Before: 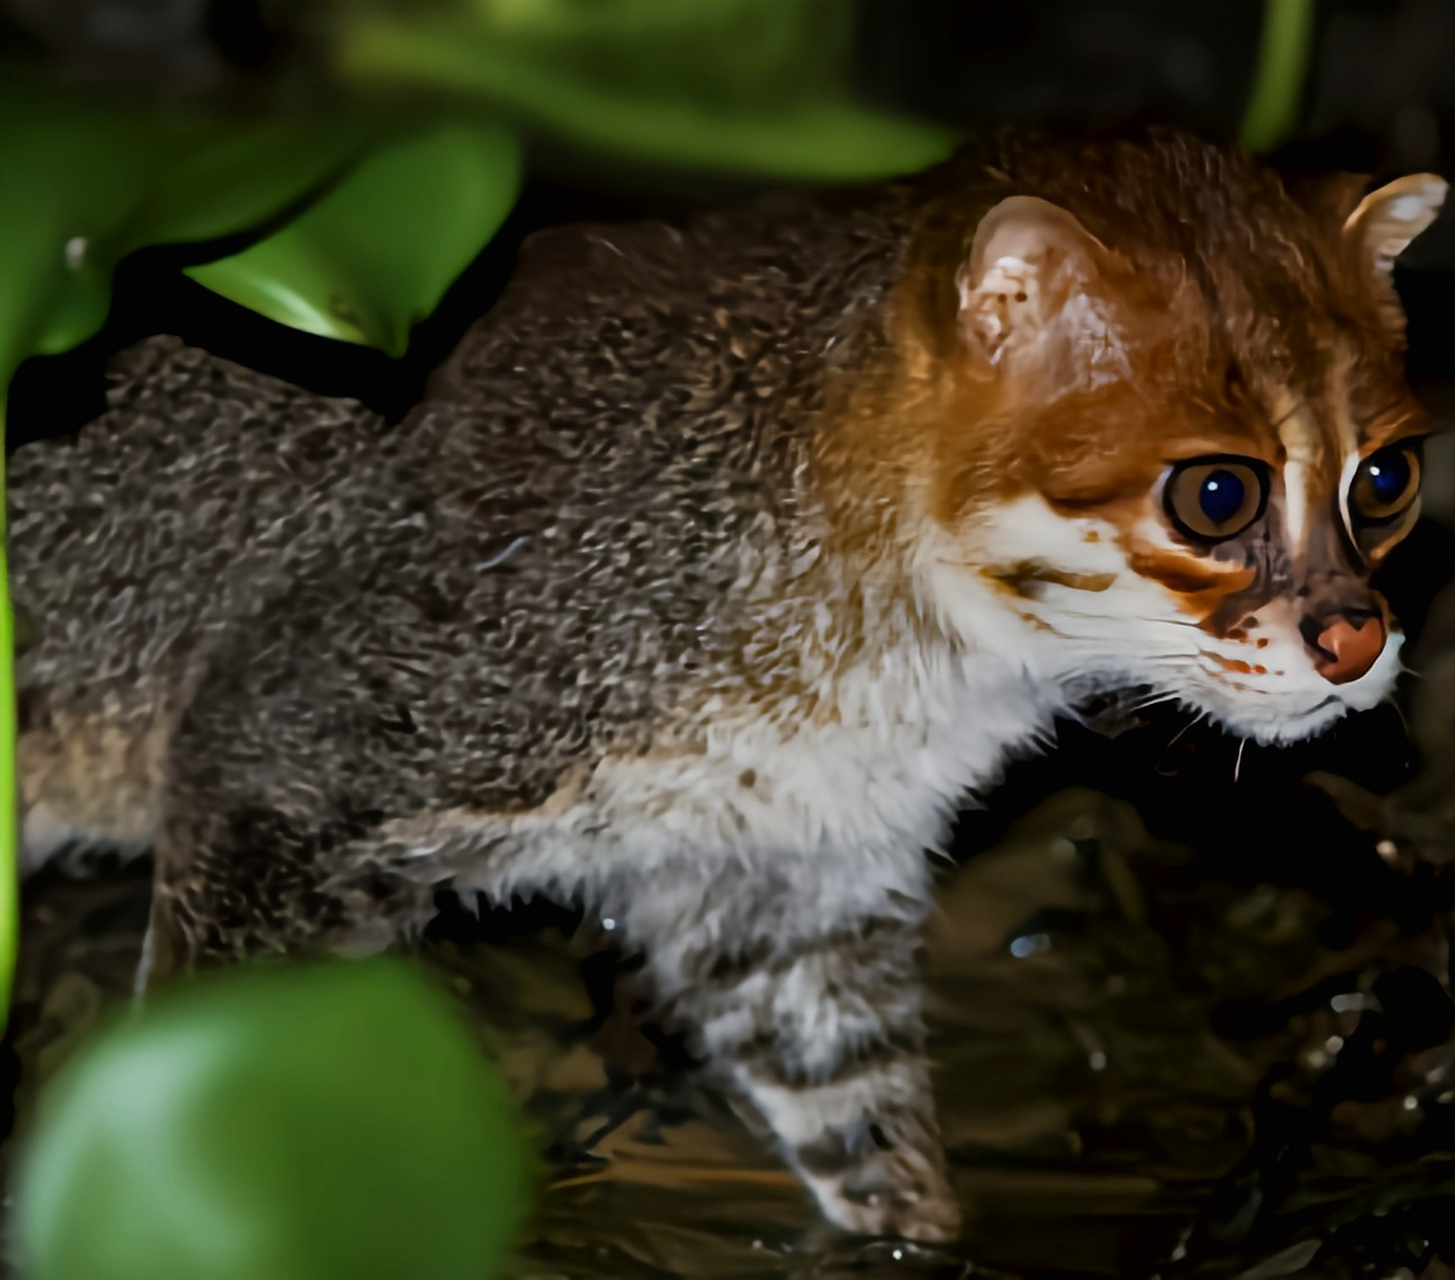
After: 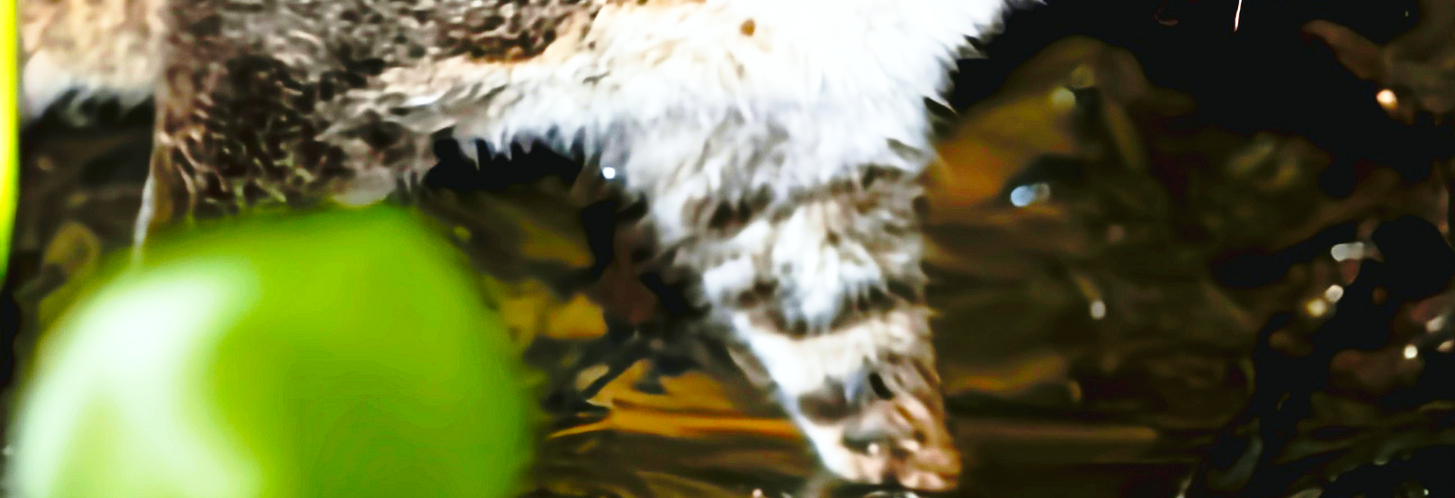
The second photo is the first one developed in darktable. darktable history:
color balance rgb: power › hue 73.3°, perceptual saturation grading › global saturation 0.894%
base curve: curves: ch0 [(0, 0) (0.036, 0.037) (0.121, 0.228) (0.46, 0.76) (0.859, 0.983) (1, 1)], preserve colors none
crop and rotate: top 58.677%, bottom 2.381%
tone curve: curves: ch0 [(0, 0.024) (0.119, 0.146) (0.474, 0.464) (0.718, 0.721) (0.817, 0.839) (1, 0.998)]; ch1 [(0, 0) (0.377, 0.416) (0.439, 0.451) (0.477, 0.477) (0.501, 0.497) (0.538, 0.544) (0.58, 0.602) (0.664, 0.676) (0.783, 0.804) (1, 1)]; ch2 [(0, 0) (0.38, 0.405) (0.463, 0.456) (0.498, 0.497) (0.524, 0.535) (0.578, 0.576) (0.648, 0.665) (1, 1)], color space Lab, independent channels, preserve colors none
exposure: black level correction 0, exposure 1.096 EV, compensate highlight preservation false
